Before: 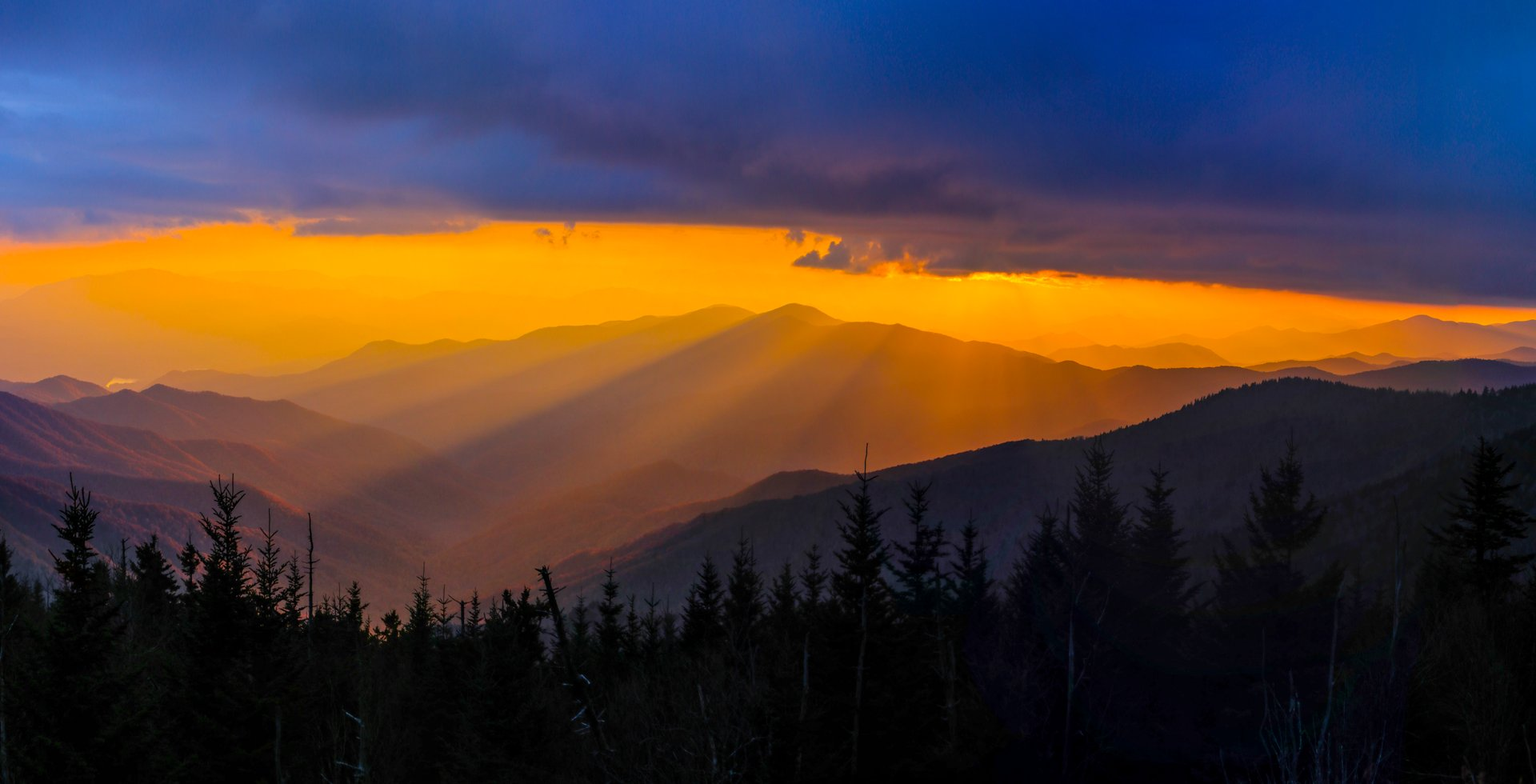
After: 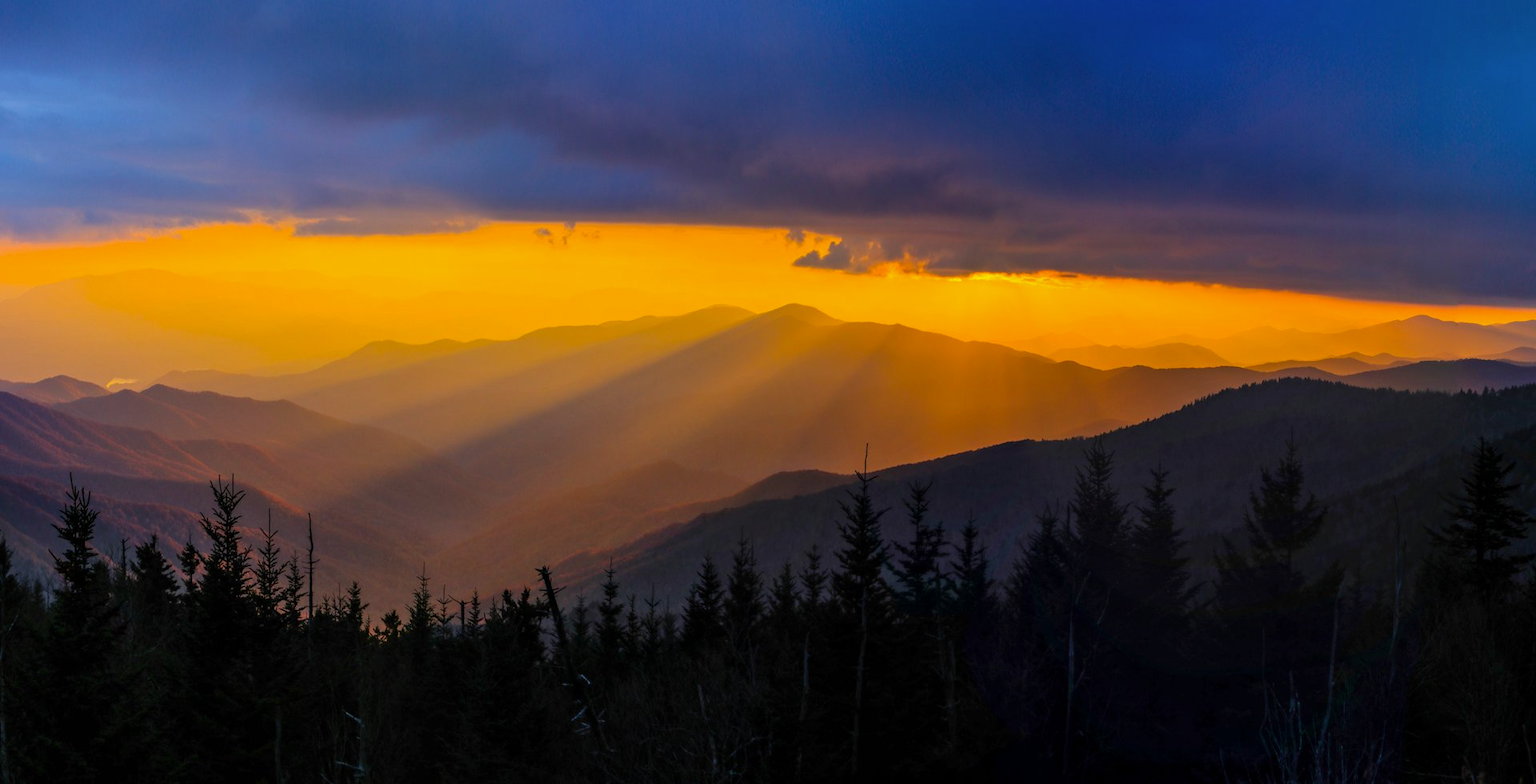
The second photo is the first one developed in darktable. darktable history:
color correction: highlights a* -4.79, highlights b* 5.04, saturation 0.962
